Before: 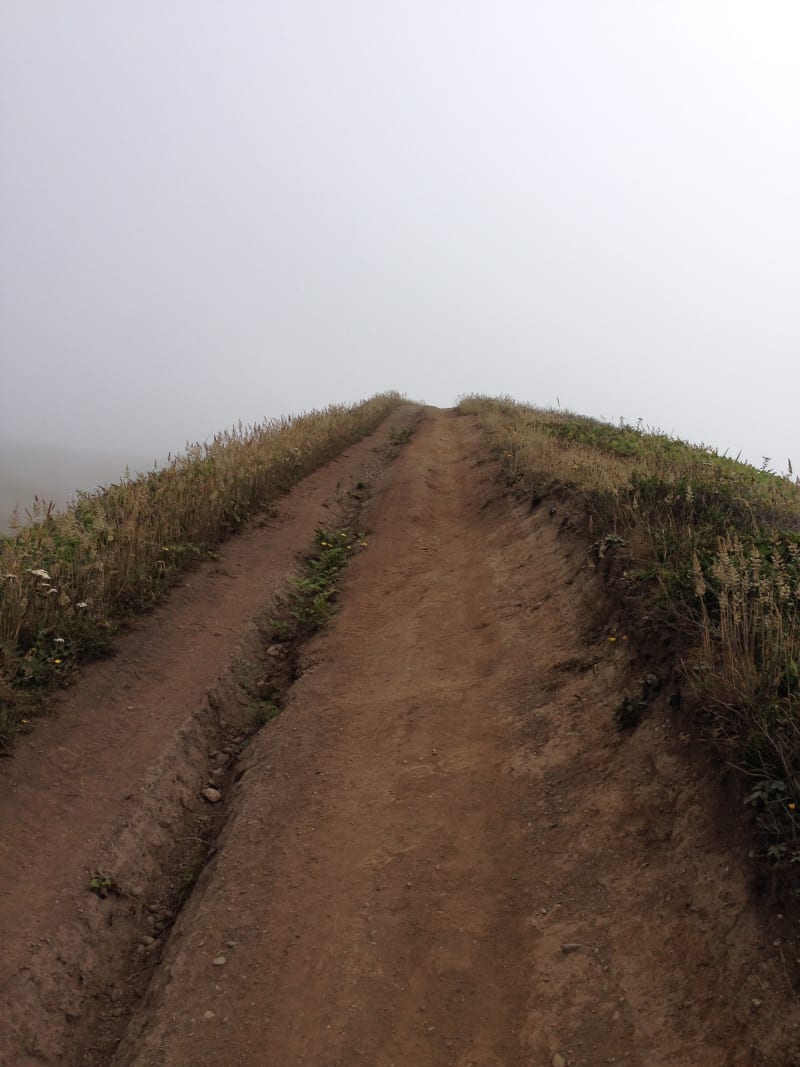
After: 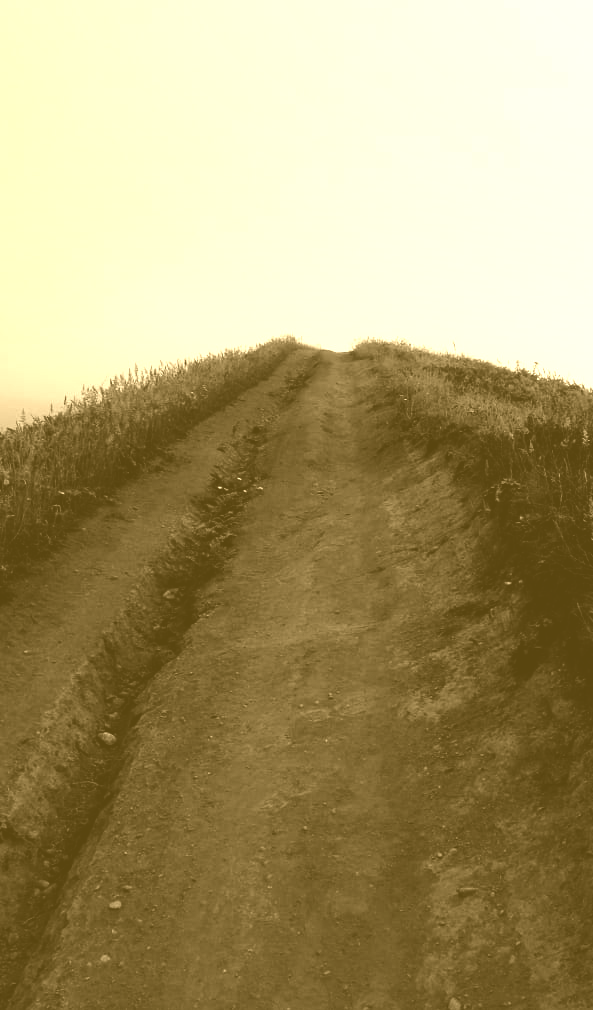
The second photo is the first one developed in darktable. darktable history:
contrast brightness saturation: contrast 0.02, brightness -1, saturation -1
colorize: hue 36°, source mix 100%
crop and rotate: left 13.15%, top 5.251%, right 12.609%
exposure: black level correction 0, exposure 1.45 EV, compensate exposure bias true, compensate highlight preservation false
filmic rgb: black relative exposure -7.65 EV, white relative exposure 4.56 EV, hardness 3.61, color science v6 (2022)
shadows and highlights: shadows 25, highlights -48, soften with gaussian
